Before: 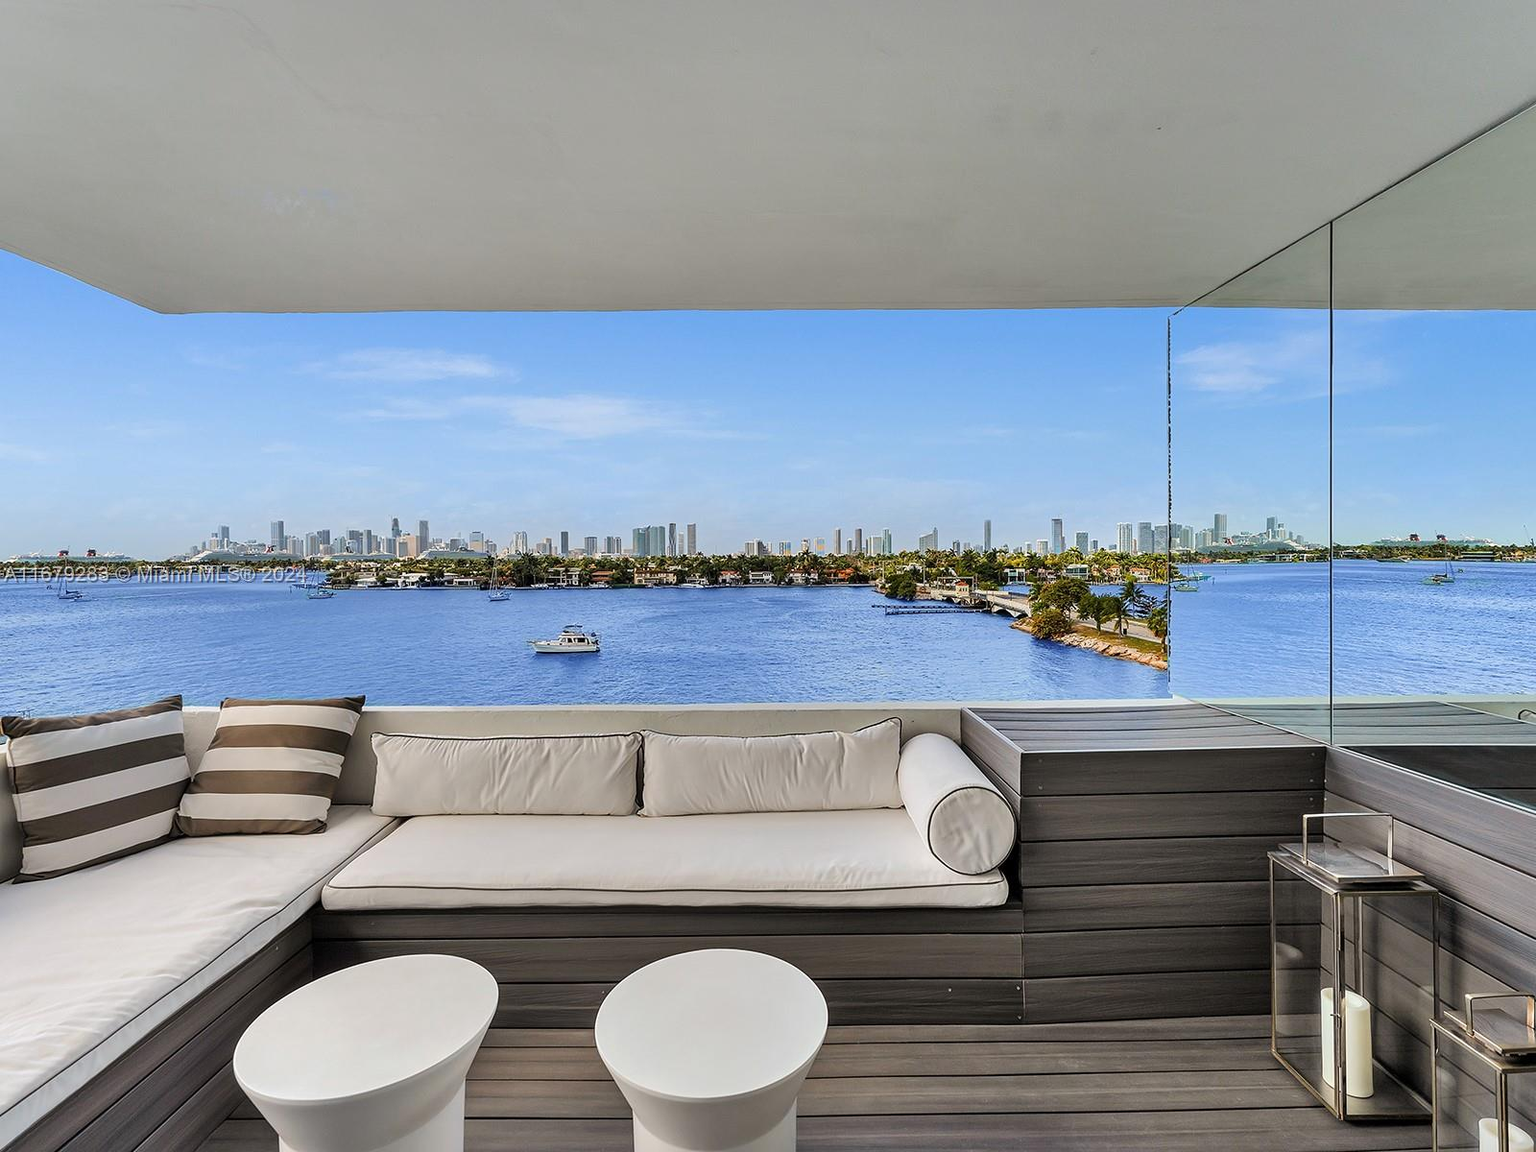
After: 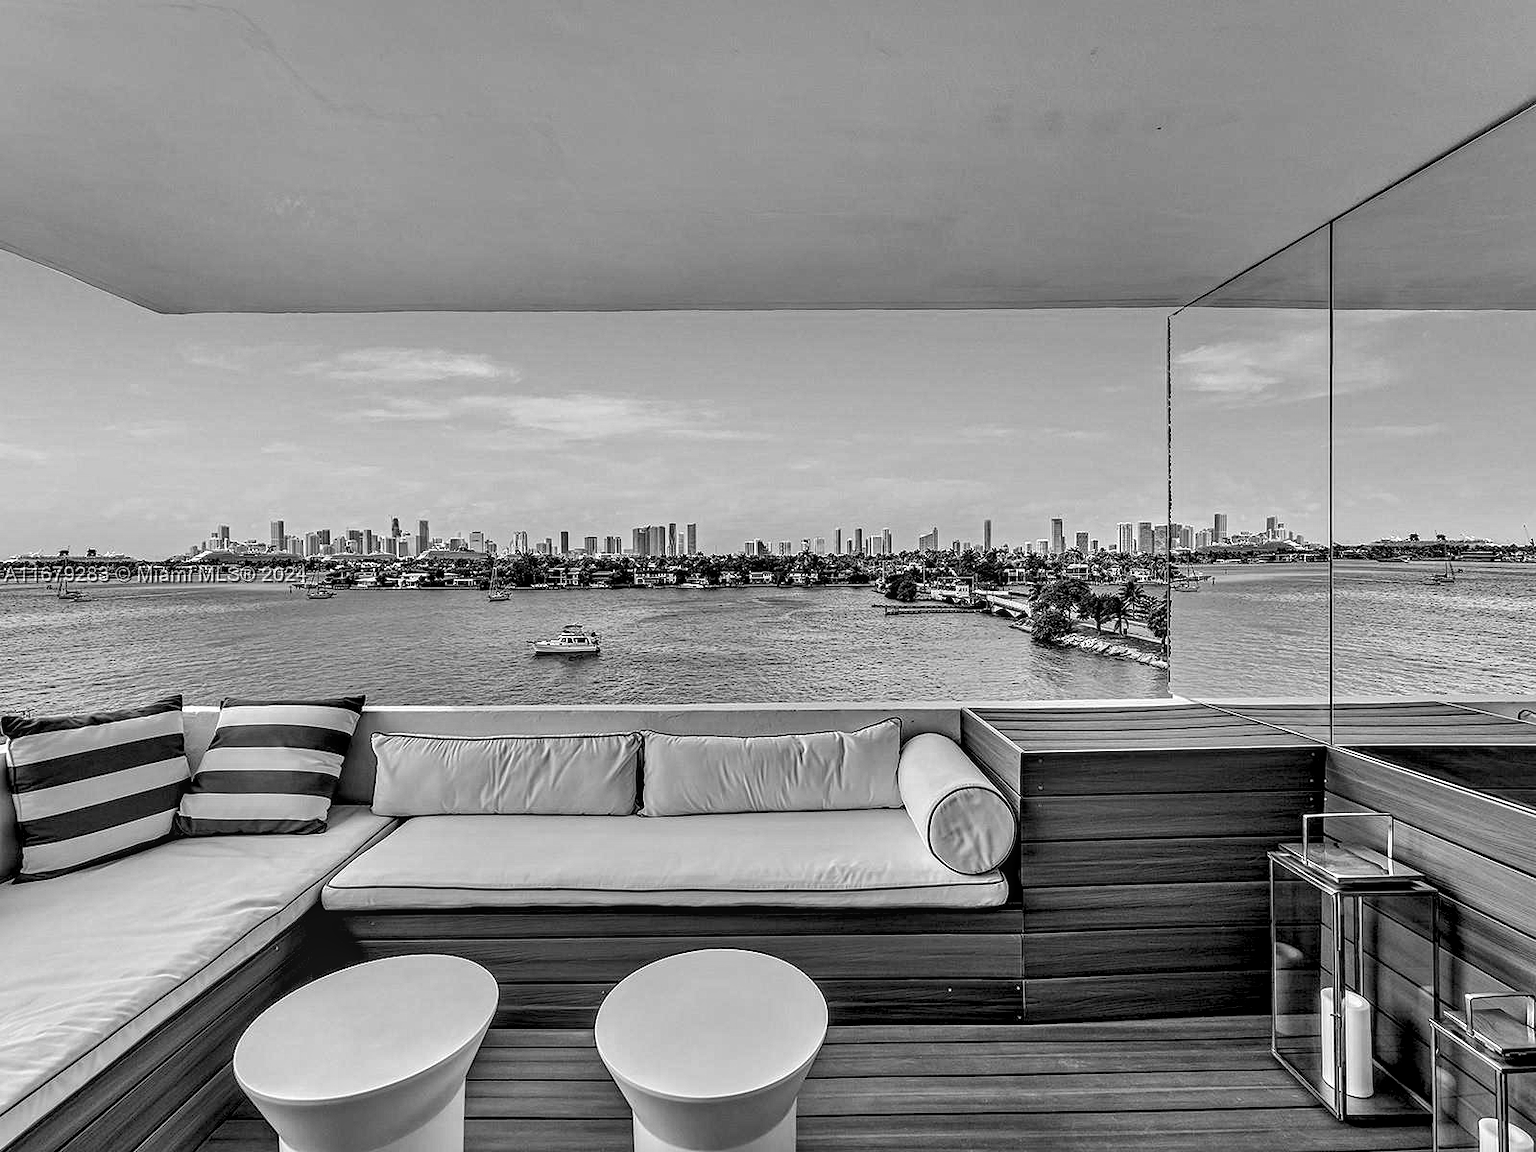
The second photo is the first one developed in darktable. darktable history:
local contrast: on, module defaults
color balance rgb: shadows lift › chroma 3%, shadows lift › hue 280.8°, power › hue 330°, highlights gain › chroma 3%, highlights gain › hue 75.6°, global offset › luminance -1%, perceptual saturation grading › global saturation 20%, perceptual saturation grading › highlights -25%, perceptual saturation grading › shadows 50%, global vibrance 20%
contrast equalizer: octaves 7, y [[0.5, 0.542, 0.583, 0.625, 0.667, 0.708], [0.5 ×6], [0.5 ×6], [0 ×6], [0 ×6]]
monochrome: a 14.95, b -89.96
